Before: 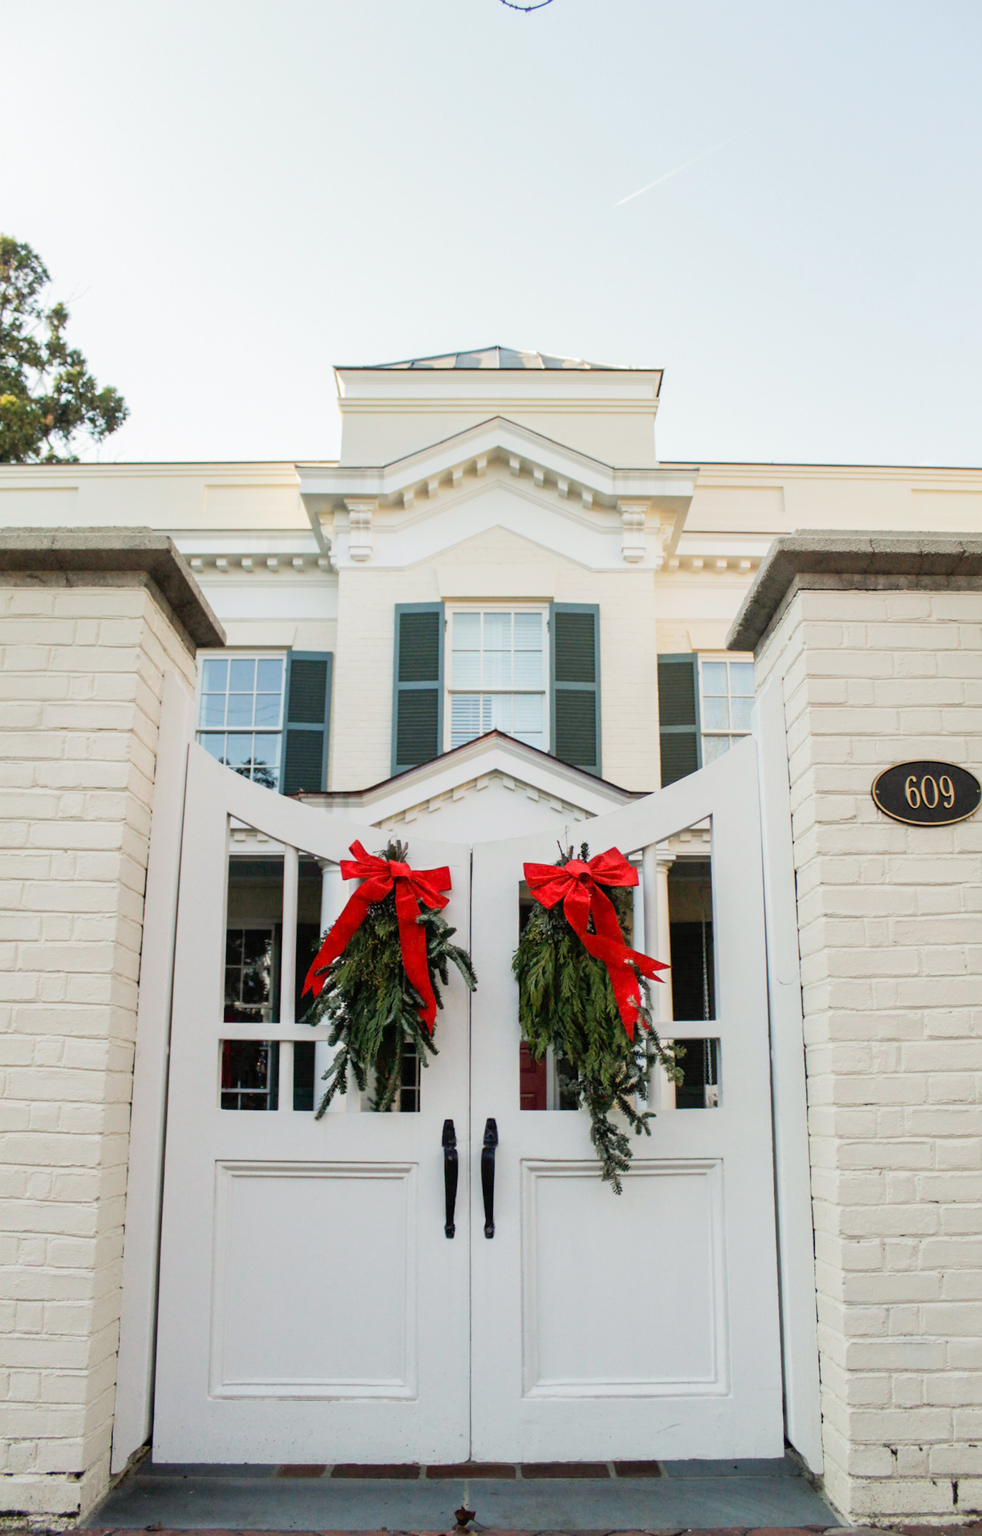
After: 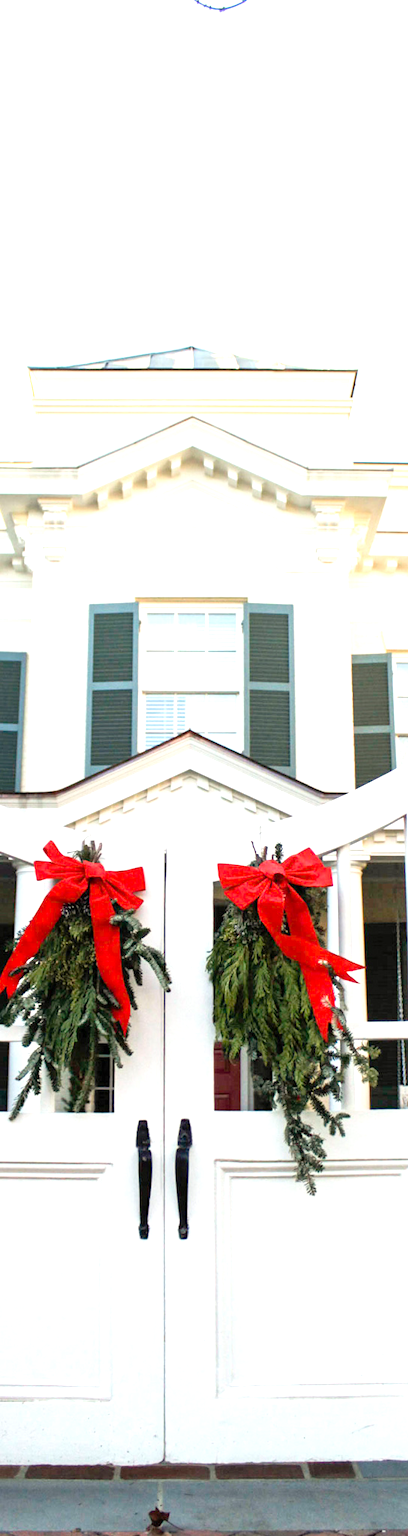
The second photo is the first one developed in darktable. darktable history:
crop: left 31.229%, right 27.105%
exposure: black level correction 0.001, exposure 0.955 EV, compensate exposure bias true, compensate highlight preservation false
